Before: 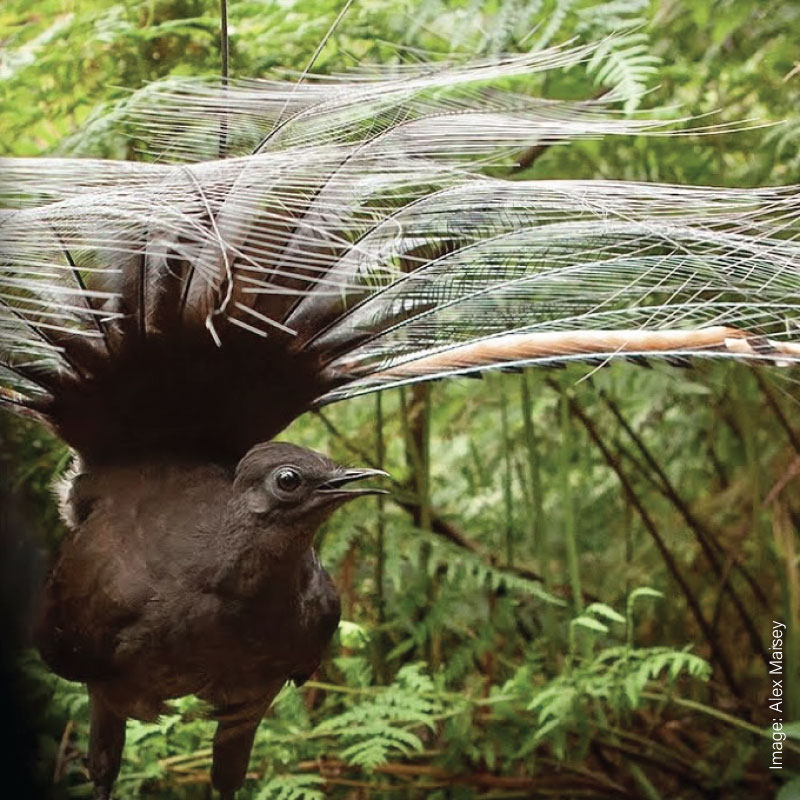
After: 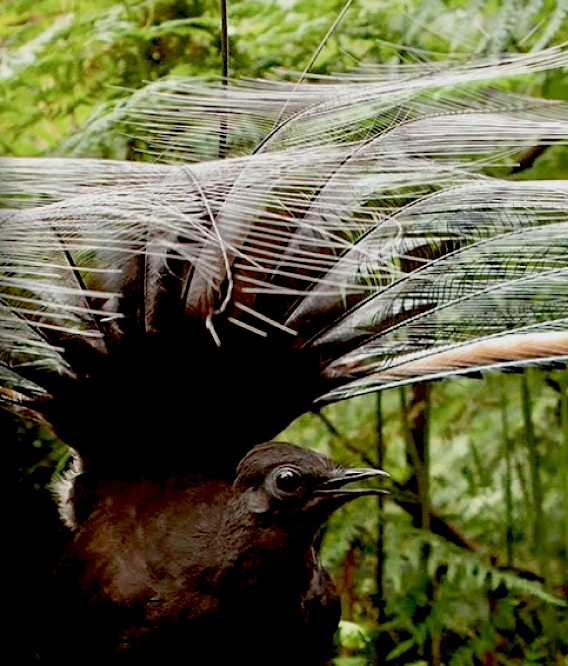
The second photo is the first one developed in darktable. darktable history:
crop: right 28.885%, bottom 16.626%
exposure: black level correction 0.046, exposure -0.228 EV, compensate highlight preservation false
